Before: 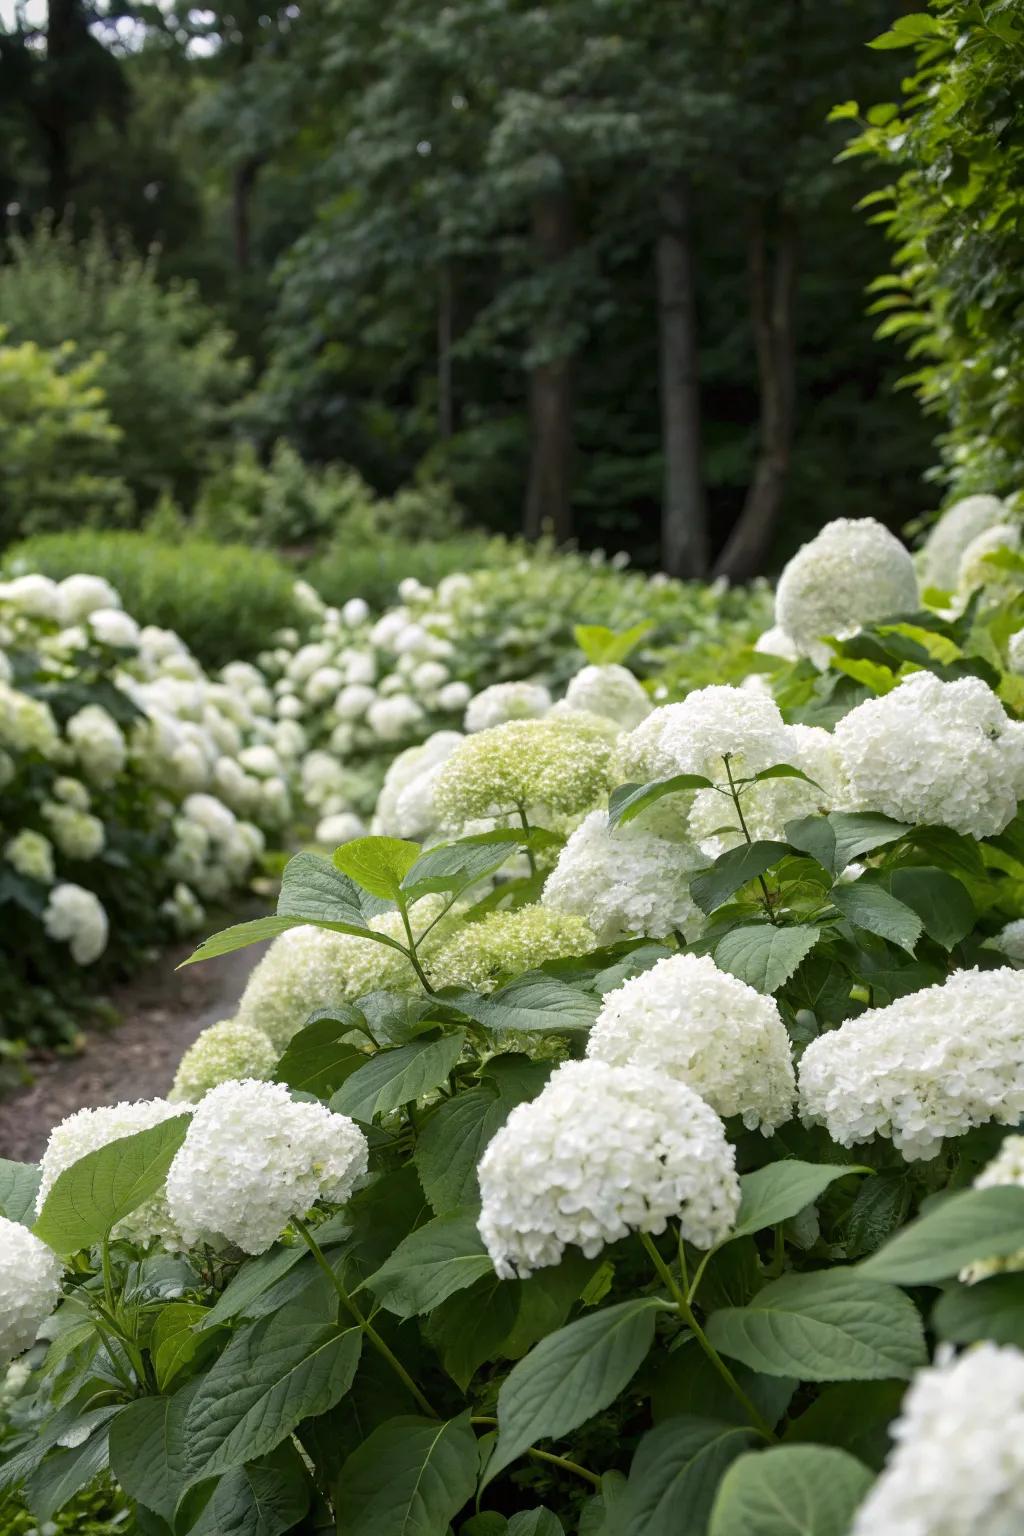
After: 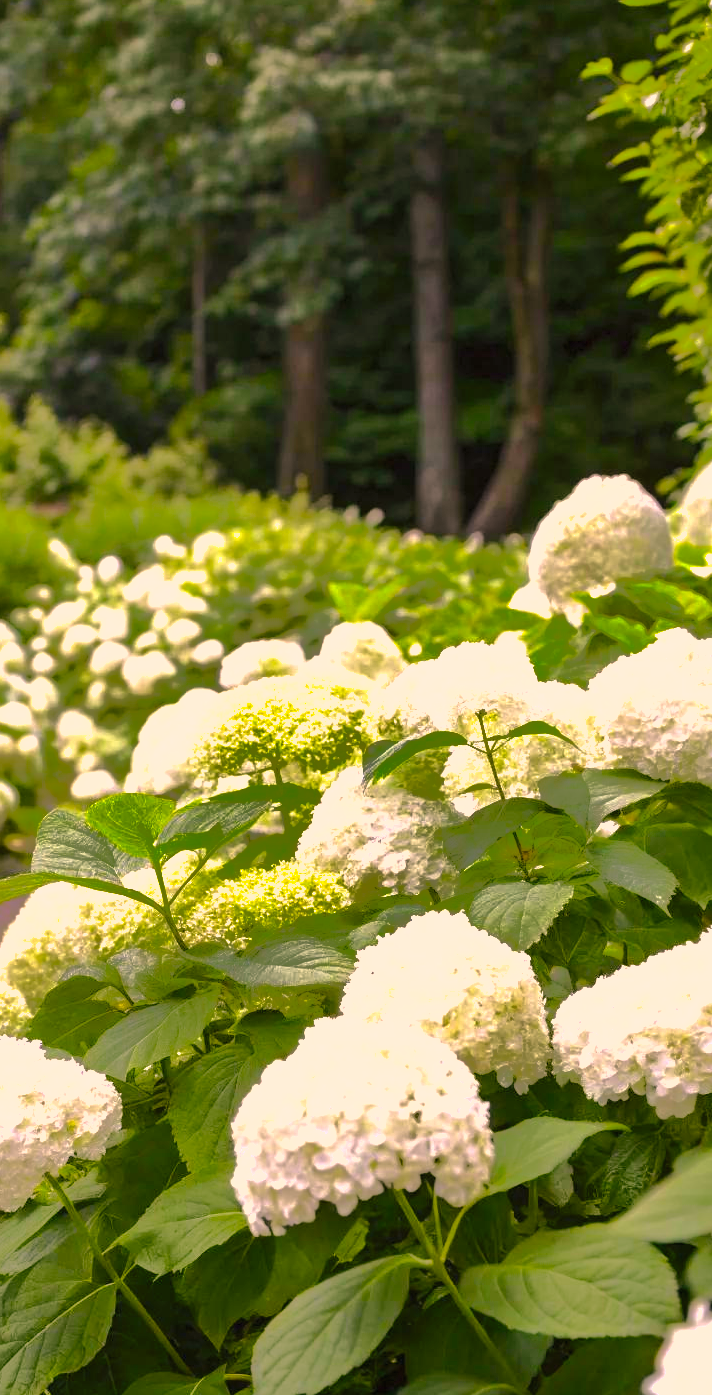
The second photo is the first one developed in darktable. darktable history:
crop and rotate: left 24.034%, top 2.838%, right 6.406%, bottom 6.299%
color balance rgb: perceptual saturation grading › global saturation 20%, perceptual saturation grading › highlights -50%, perceptual saturation grading › shadows 30%, perceptual brilliance grading › global brilliance 10%, perceptual brilliance grading › shadows 15%
contrast brightness saturation: contrast 0.07, brightness 0.18, saturation 0.4
tone equalizer: -8 EV -0.417 EV, -7 EV -0.389 EV, -6 EV -0.333 EV, -5 EV -0.222 EV, -3 EV 0.222 EV, -2 EV 0.333 EV, -1 EV 0.389 EV, +0 EV 0.417 EV, edges refinement/feathering 500, mask exposure compensation -1.57 EV, preserve details no
shadows and highlights: shadows -19.91, highlights -73.15
color correction: highlights a* 21.88, highlights b* 22.25
white balance: red 0.984, blue 1.059
